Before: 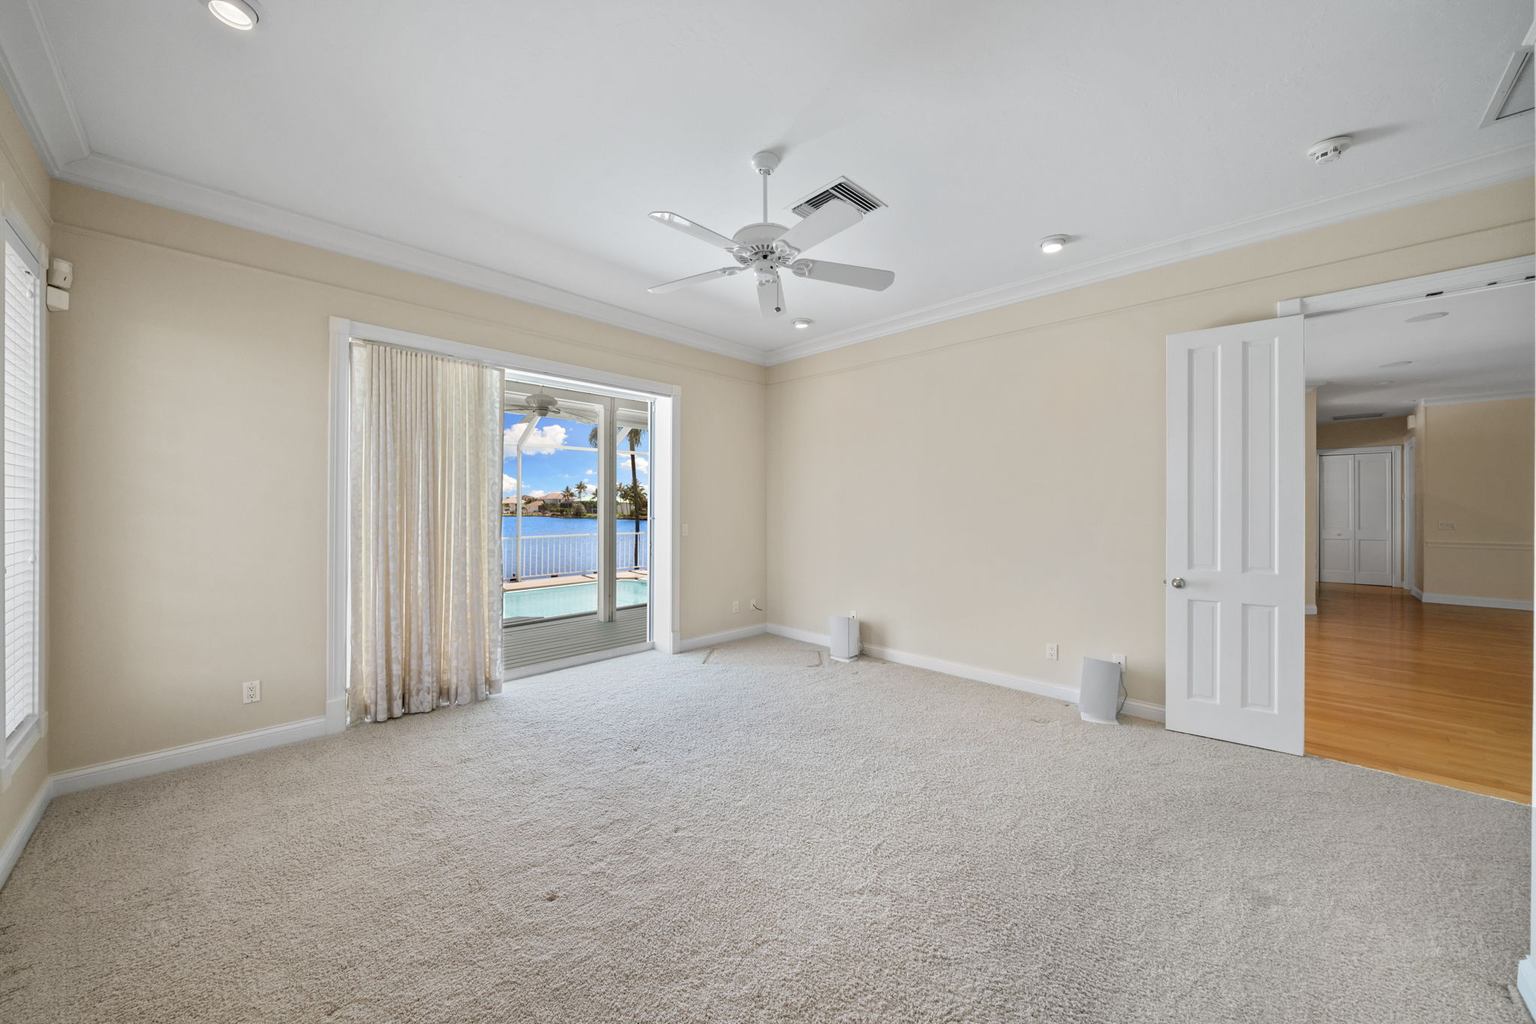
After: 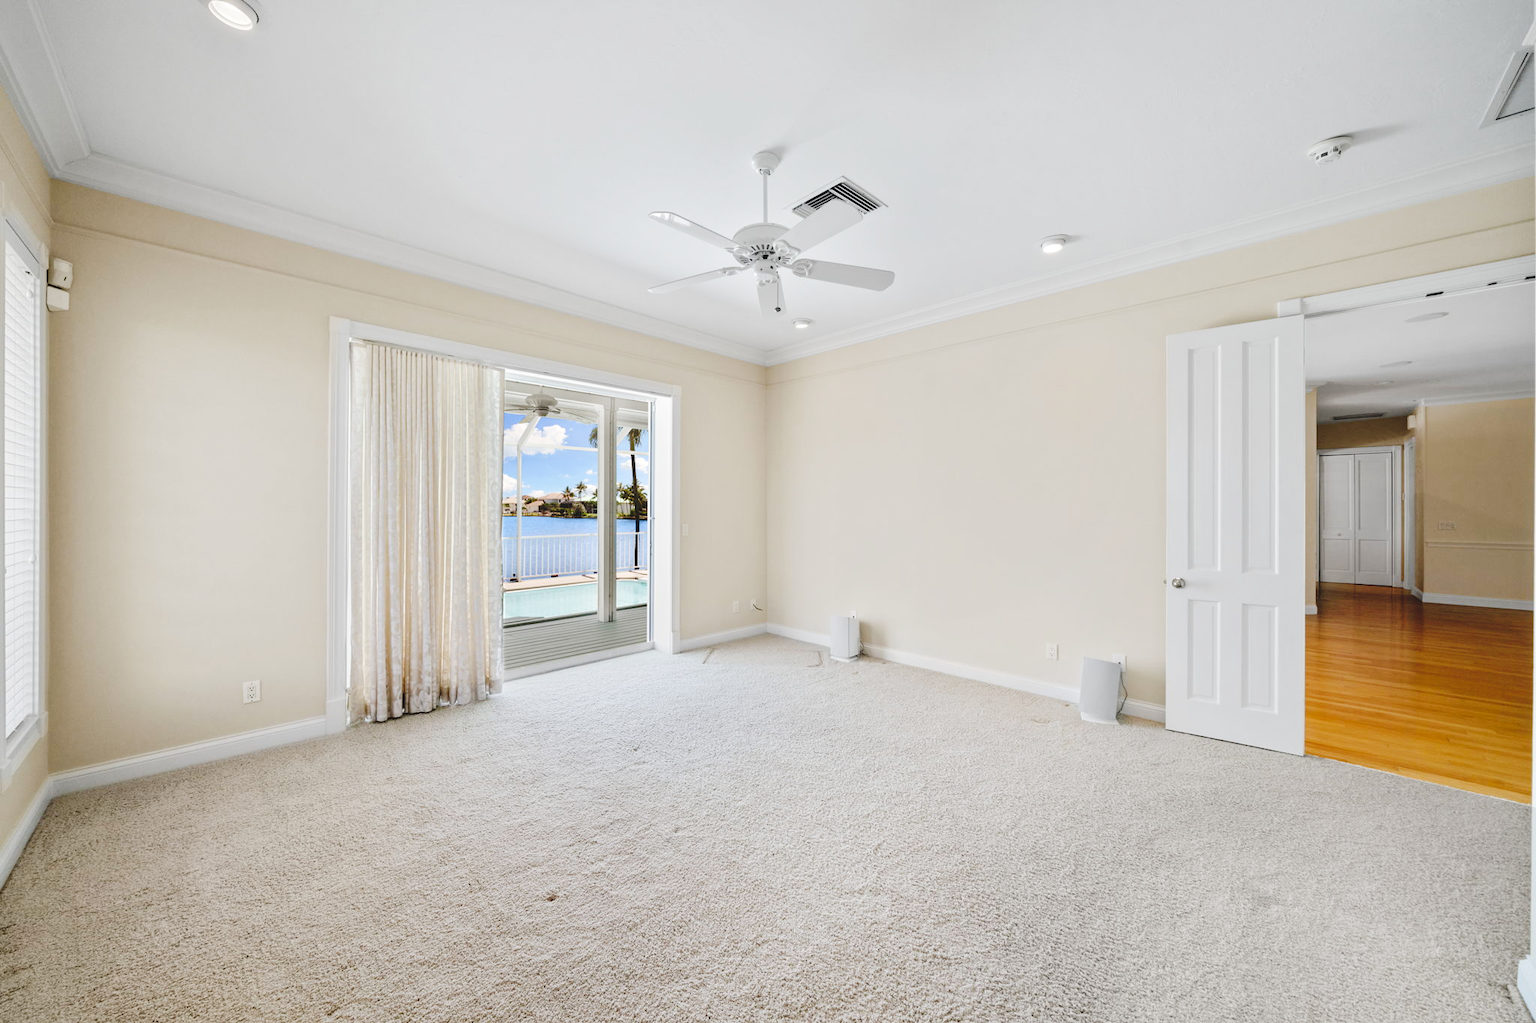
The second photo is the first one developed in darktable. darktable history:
tone curve: curves: ch0 [(0, 0) (0.003, 0.084) (0.011, 0.084) (0.025, 0.084) (0.044, 0.084) (0.069, 0.085) (0.1, 0.09) (0.136, 0.1) (0.177, 0.119) (0.224, 0.144) (0.277, 0.205) (0.335, 0.298) (0.399, 0.417) (0.468, 0.525) (0.543, 0.631) (0.623, 0.72) (0.709, 0.8) (0.801, 0.867) (0.898, 0.934) (1, 1)], preserve colors none
